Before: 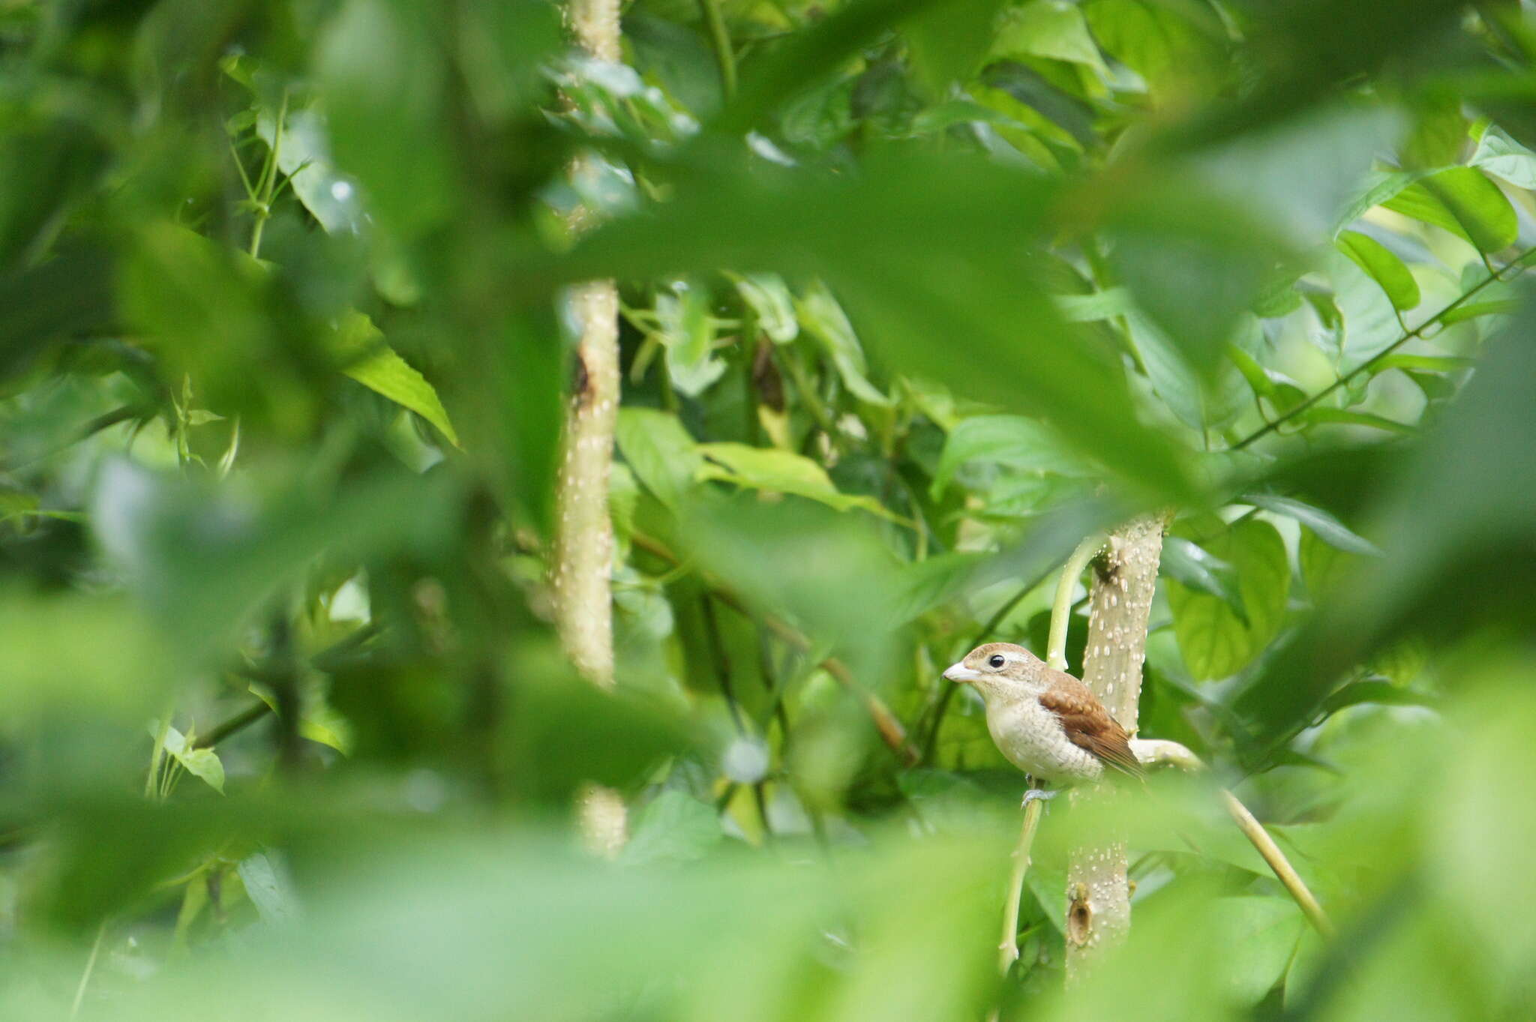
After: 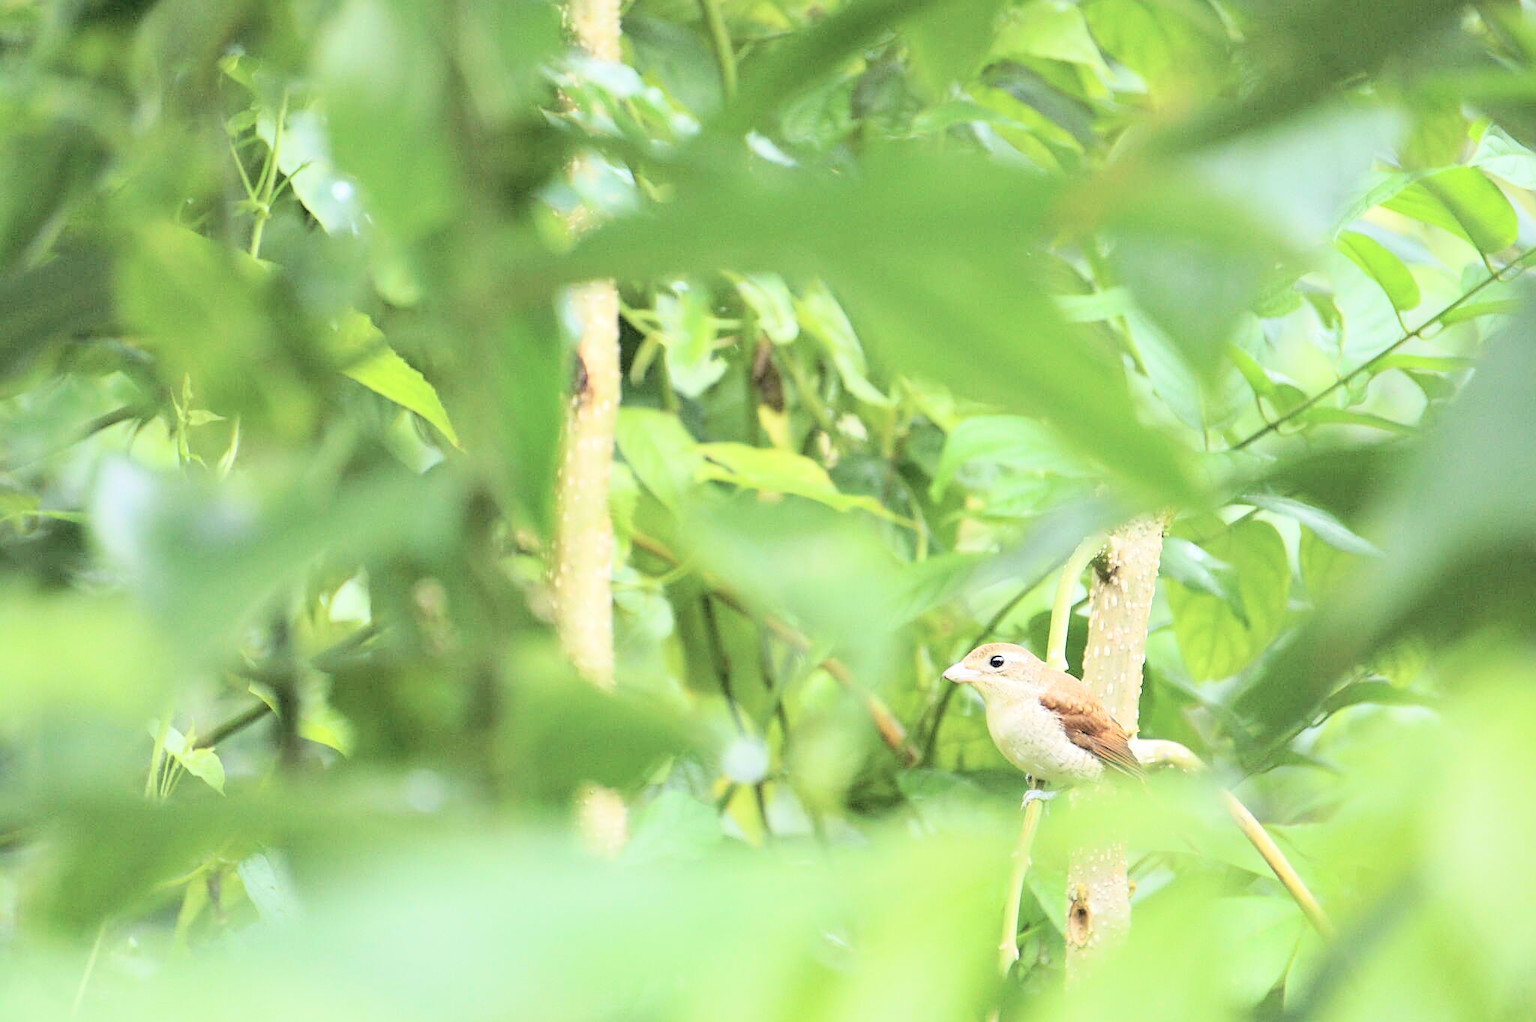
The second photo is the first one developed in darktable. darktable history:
tone curve: curves: ch0 [(0, 0) (0.169, 0.367) (0.635, 0.859) (1, 1)], color space Lab, independent channels, preserve colors none
sharpen: on, module defaults
contrast equalizer: octaves 7, y [[0.6 ×6], [0.55 ×6], [0 ×6], [0 ×6], [0 ×6]], mix 0.309
